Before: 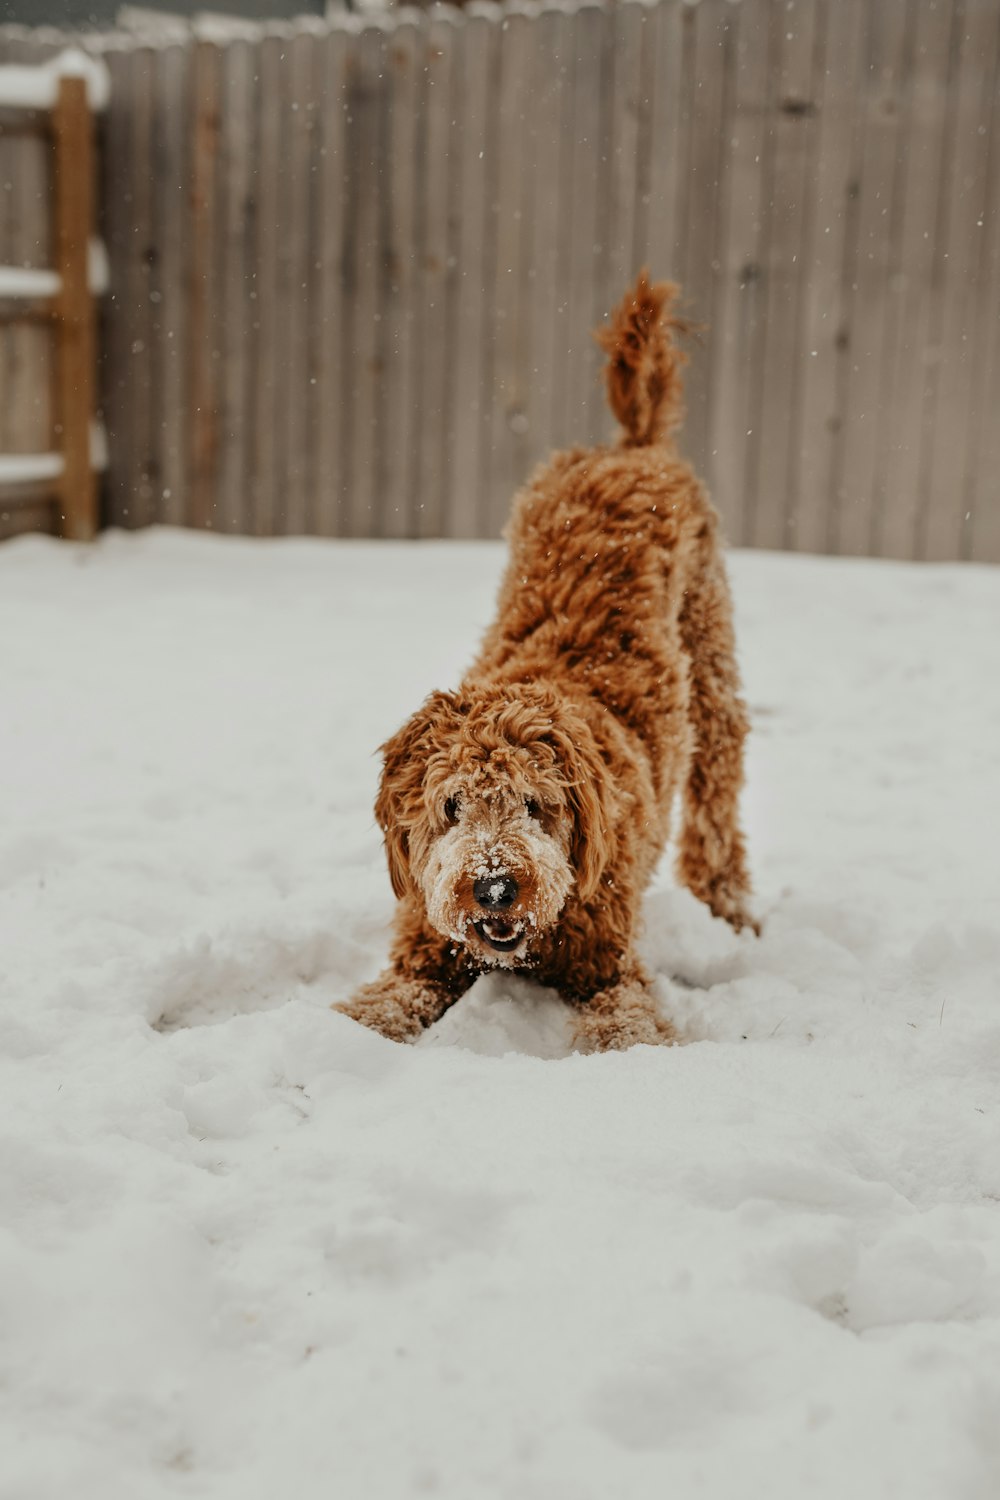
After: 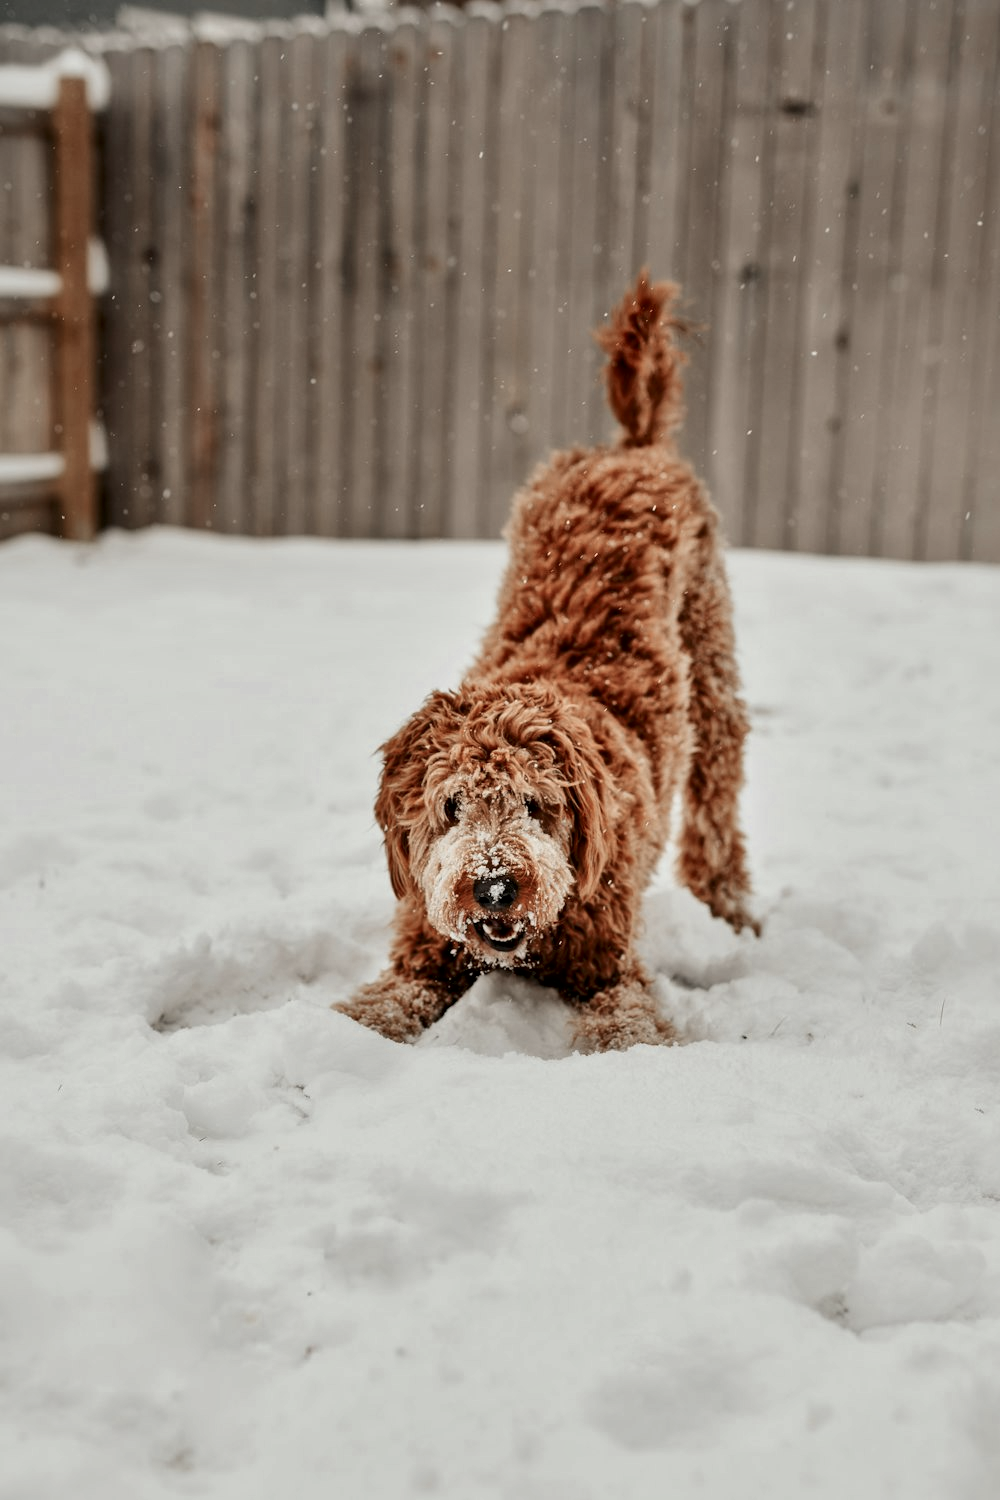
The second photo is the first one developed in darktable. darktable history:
color zones: curves: ch0 [(0, 0.473) (0.001, 0.473) (0.226, 0.548) (0.4, 0.589) (0.525, 0.54) (0.728, 0.403) (0.999, 0.473) (1, 0.473)]; ch1 [(0, 0.619) (0.001, 0.619) (0.234, 0.388) (0.4, 0.372) (0.528, 0.422) (0.732, 0.53) (0.999, 0.619) (1, 0.619)]; ch2 [(0, 0.547) (0.001, 0.547) (0.226, 0.45) (0.4, 0.525) (0.525, 0.585) (0.8, 0.511) (0.999, 0.547) (1, 0.547)]
local contrast: mode bilateral grid, contrast 50, coarseness 50, detail 150%, midtone range 0.2
